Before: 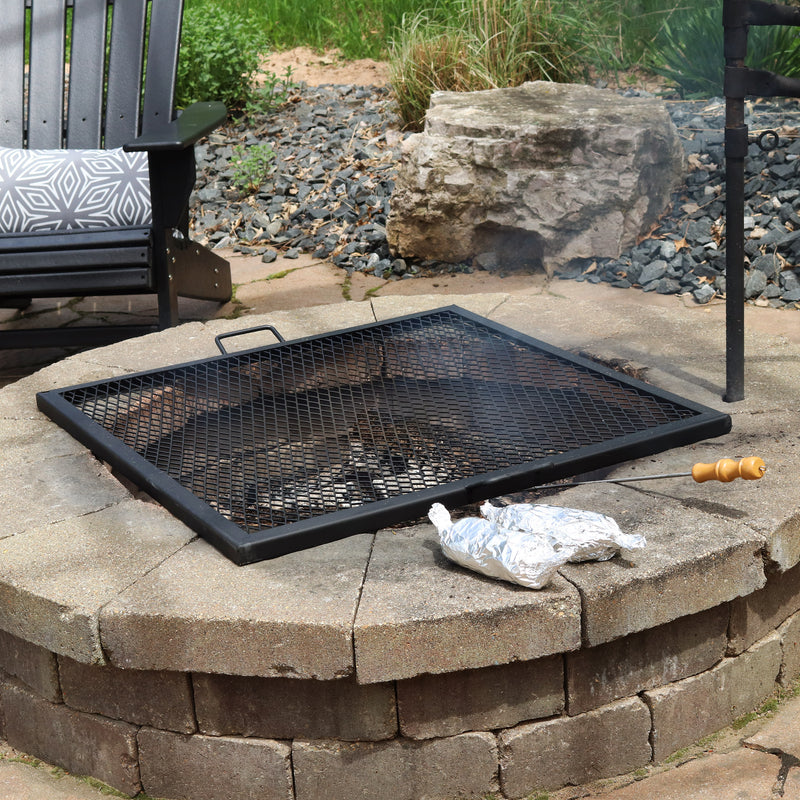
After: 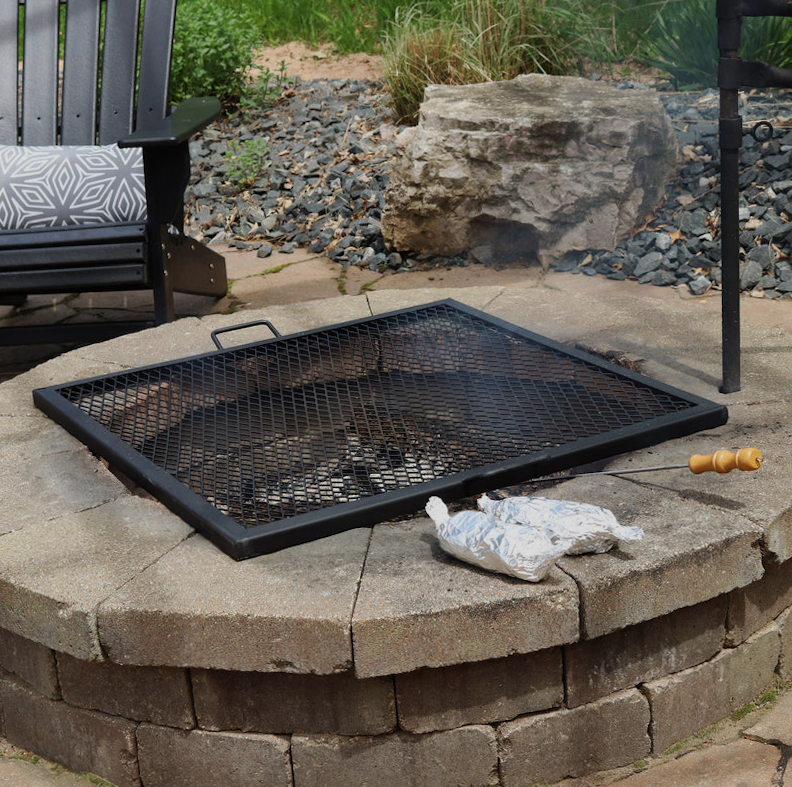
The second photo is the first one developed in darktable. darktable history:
exposure: exposure -0.492 EV, compensate highlight preservation false
rotate and perspective: rotation -0.45°, automatic cropping original format, crop left 0.008, crop right 0.992, crop top 0.012, crop bottom 0.988
